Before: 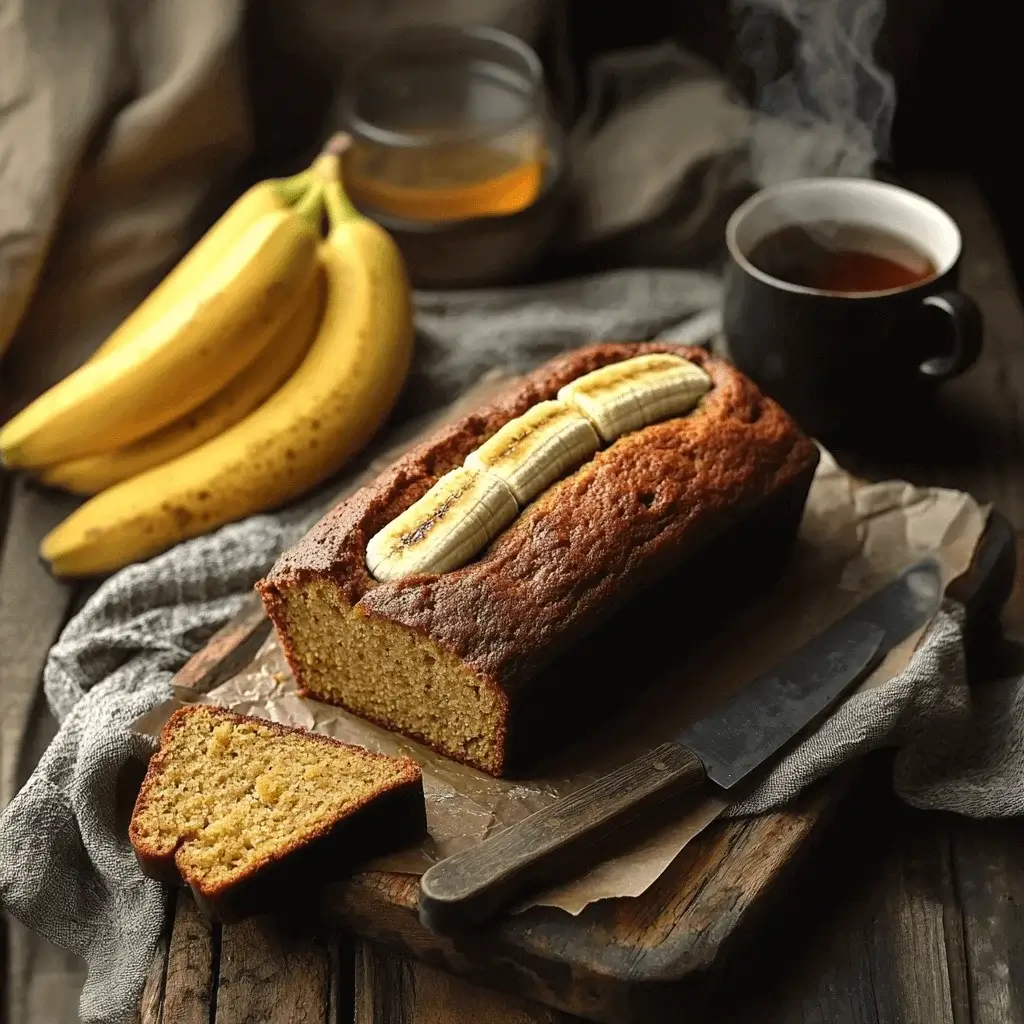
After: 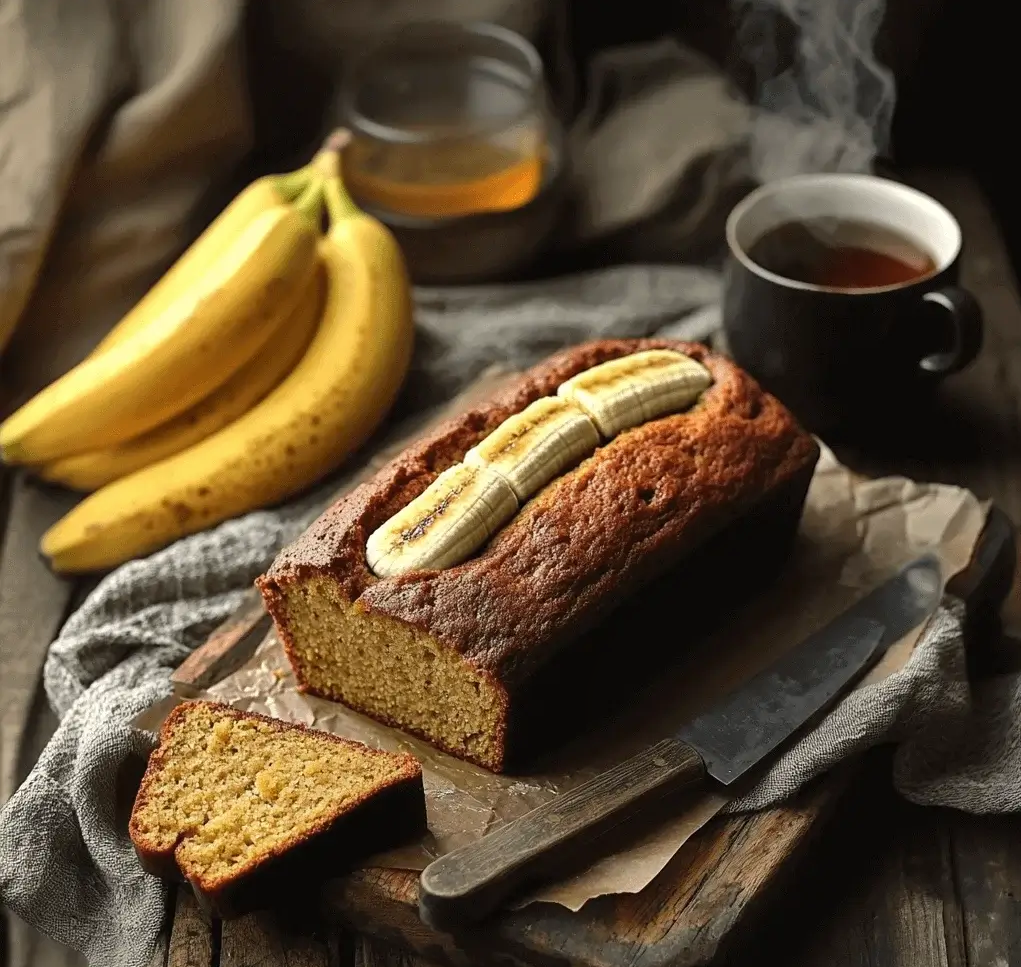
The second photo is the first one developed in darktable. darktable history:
tone equalizer: edges refinement/feathering 500, mask exposure compensation -1.57 EV, preserve details no
crop: top 0.462%, right 0.257%, bottom 5.046%
shadows and highlights: shadows 20.75, highlights -82.89, soften with gaussian
